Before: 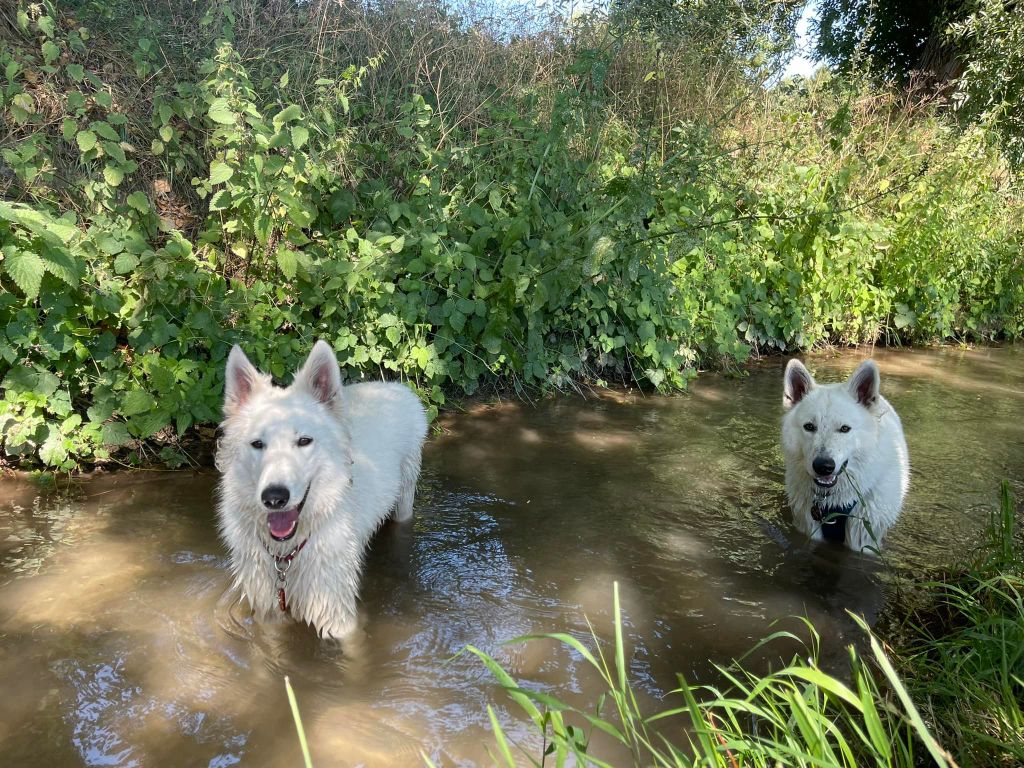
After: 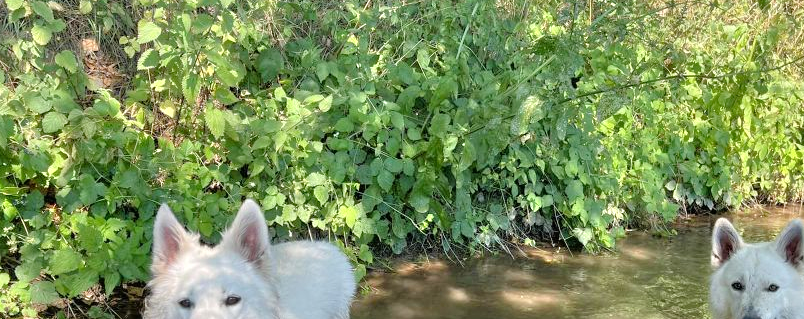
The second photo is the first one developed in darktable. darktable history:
tone equalizer: -7 EV 0.15 EV, -6 EV 0.6 EV, -5 EV 1.15 EV, -4 EV 1.33 EV, -3 EV 1.15 EV, -2 EV 0.6 EV, -1 EV 0.15 EV, mask exposure compensation -0.5 EV
crop: left 7.036%, top 18.398%, right 14.379%, bottom 40.043%
